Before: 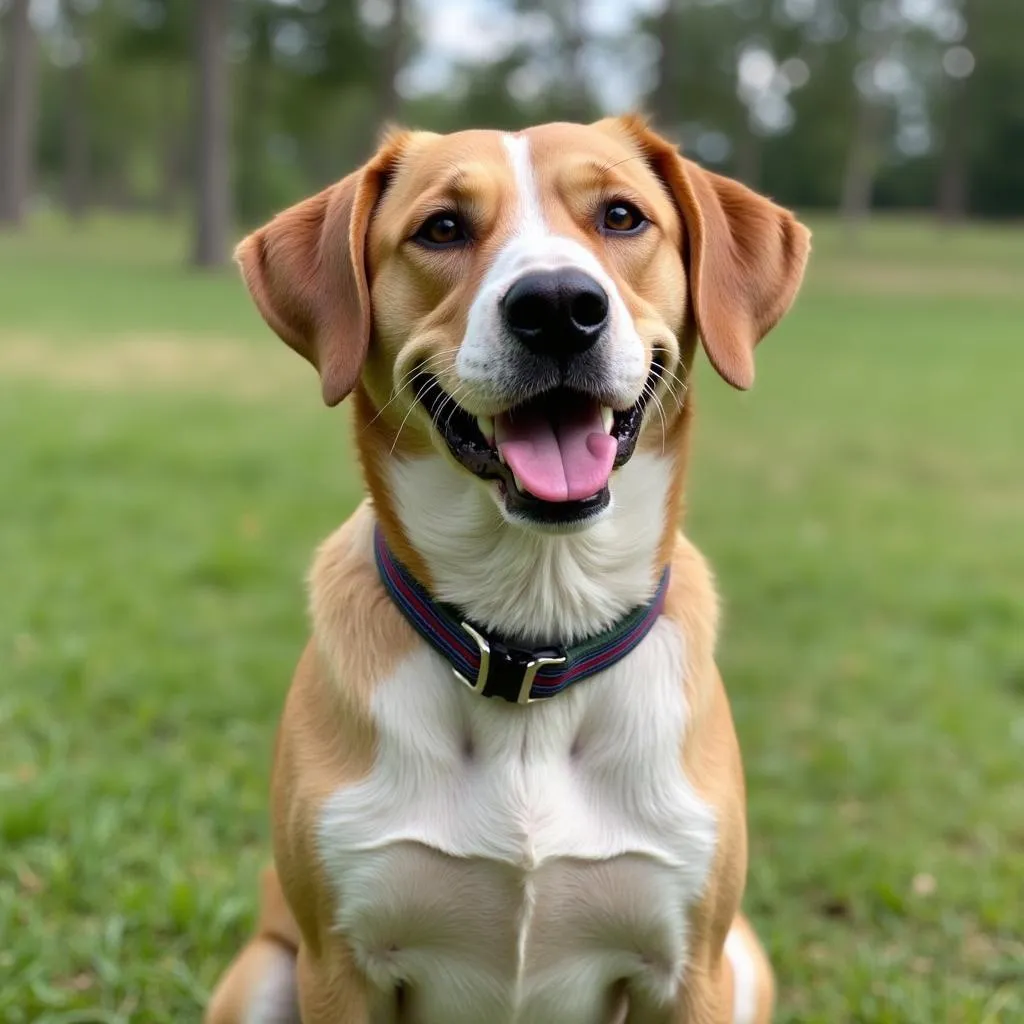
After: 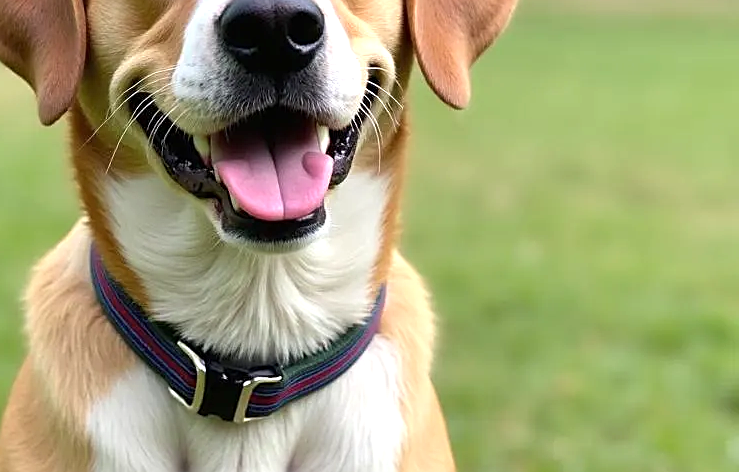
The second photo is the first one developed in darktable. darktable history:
exposure: black level correction 0, exposure 0.498 EV, compensate highlight preservation false
sharpen: on, module defaults
crop and rotate: left 27.817%, top 27.501%, bottom 26.38%
